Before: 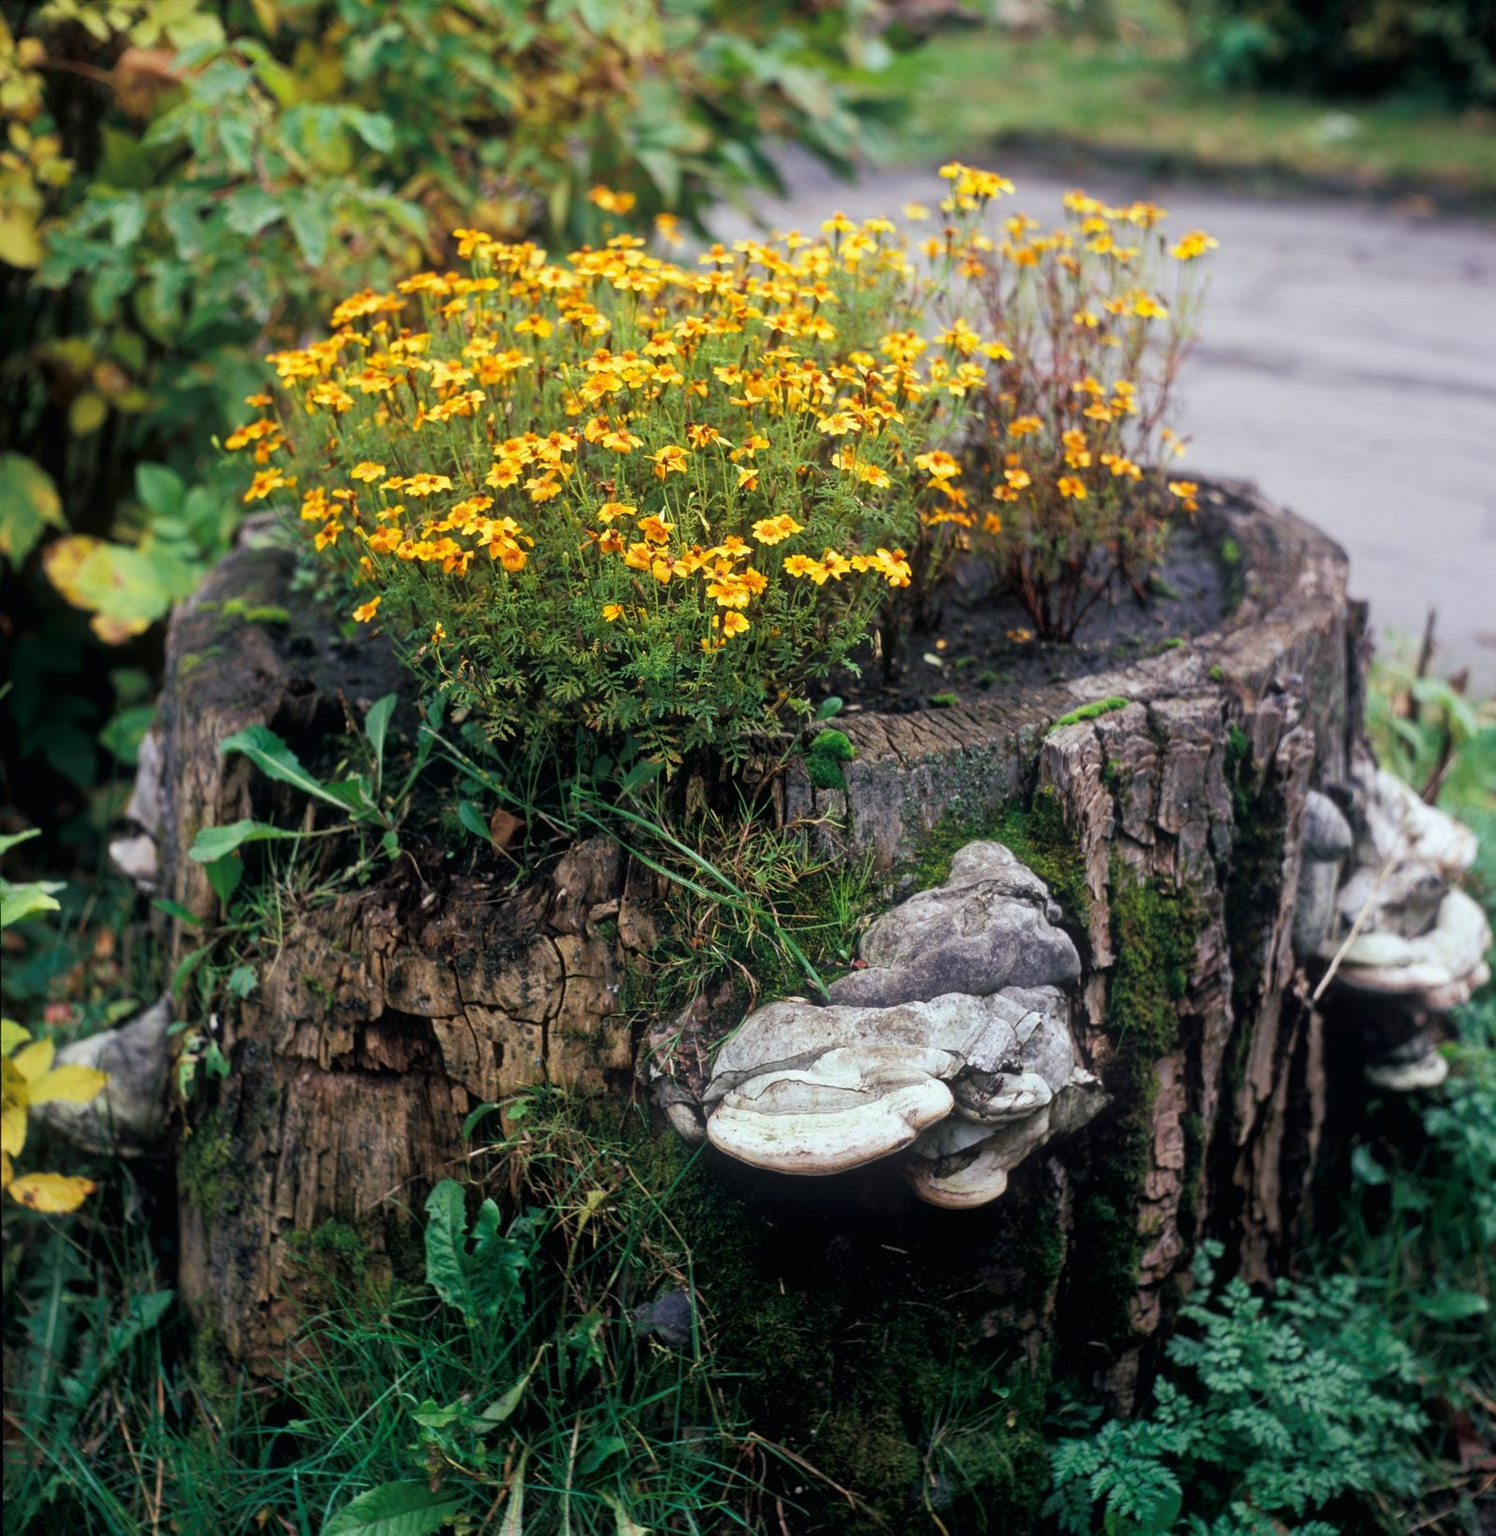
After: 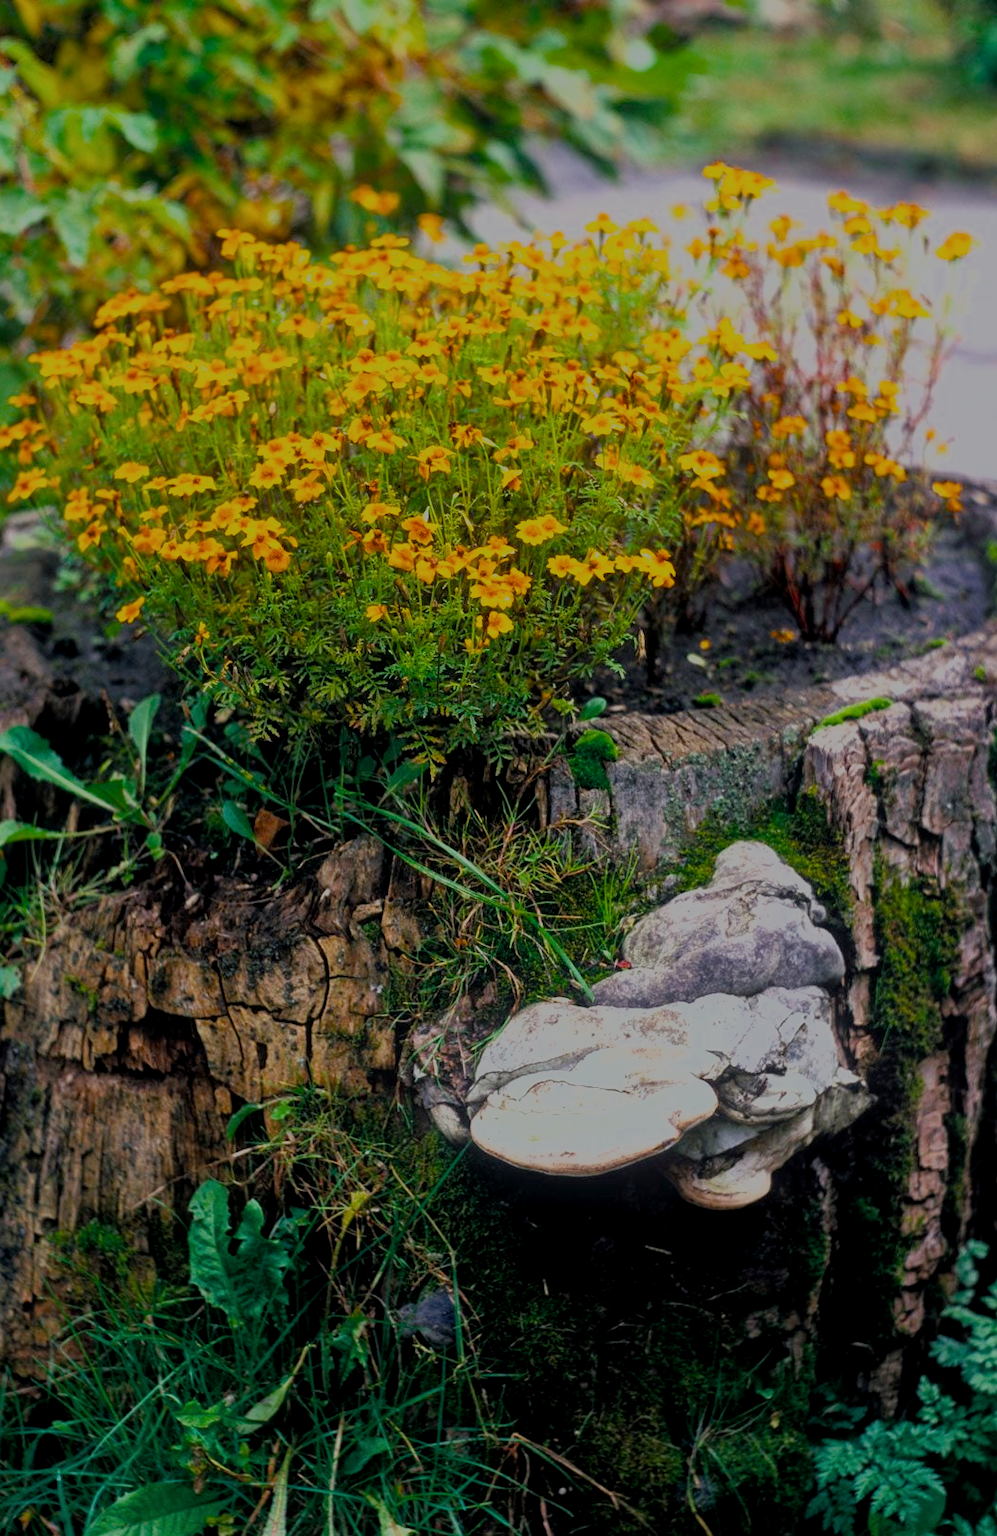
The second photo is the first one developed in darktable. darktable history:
filmic rgb: black relative exposure -13.11 EV, white relative exposure 4.01 EV, target white luminance 85.11%, hardness 6.31, latitude 41.47%, contrast 0.862, shadows ↔ highlights balance 7.92%
crop and rotate: left 15.856%, right 17.477%
local contrast: highlights 104%, shadows 100%, detail 119%, midtone range 0.2
color balance rgb: linear chroma grading › global chroma 0.808%, perceptual saturation grading › global saturation 30.835%, saturation formula JzAzBz (2021)
